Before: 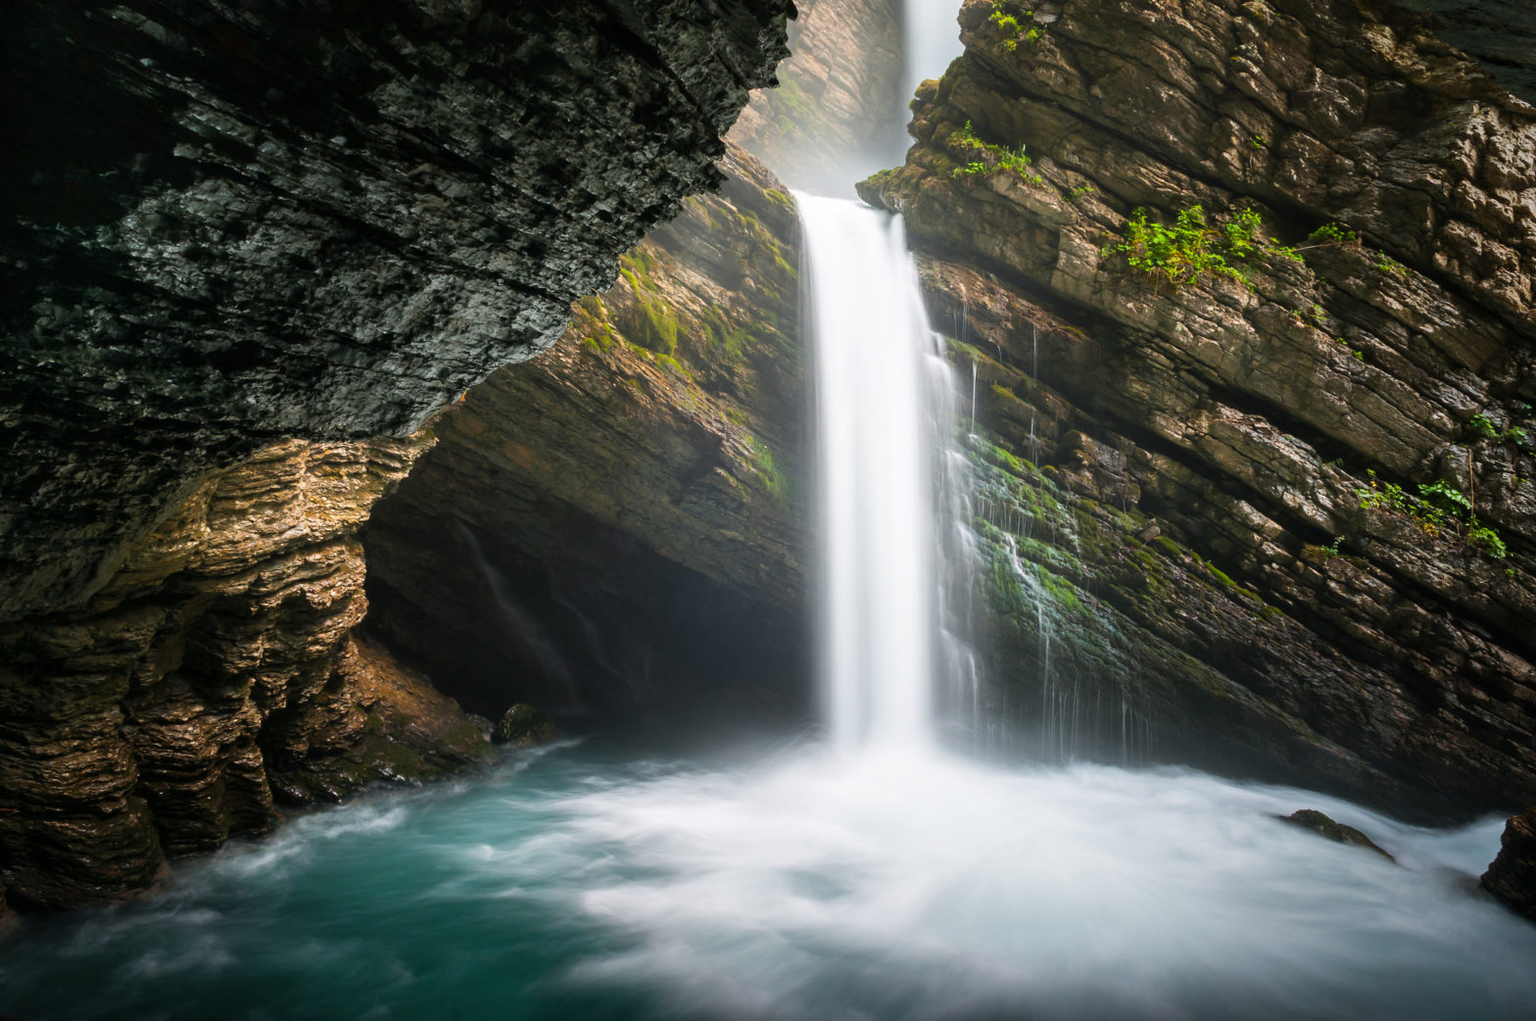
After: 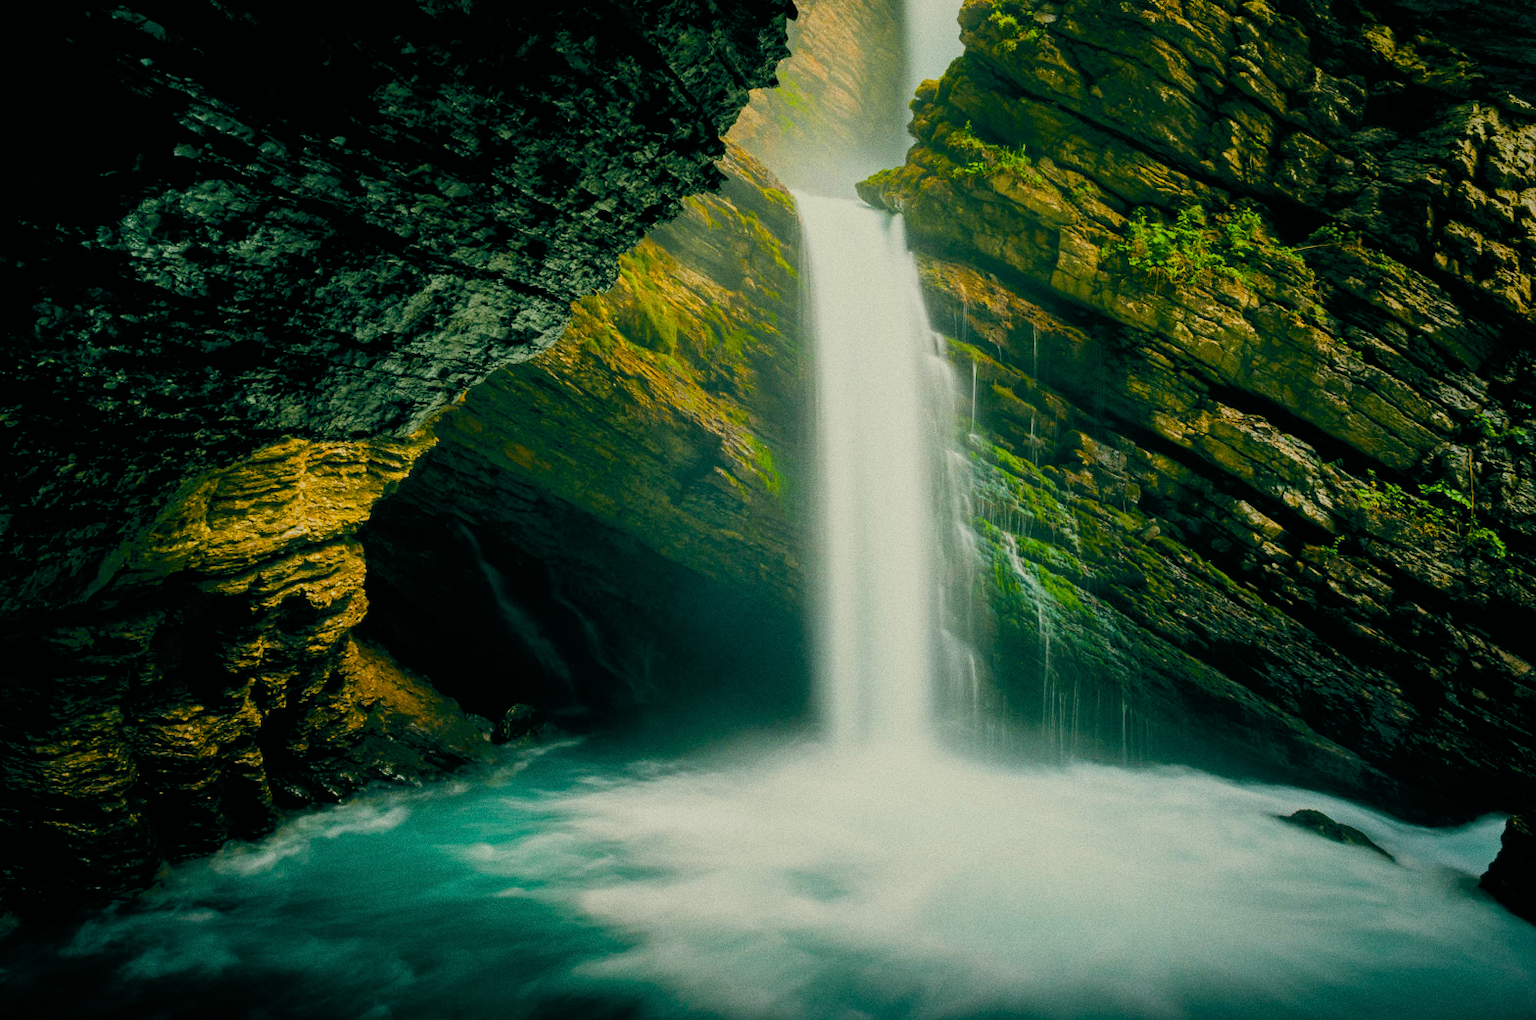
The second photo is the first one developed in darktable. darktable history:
grain: coarseness 3.21 ISO
filmic rgb: black relative exposure -4.88 EV, hardness 2.82
color balance: lift [1.005, 0.99, 1.007, 1.01], gamma [1, 1.034, 1.032, 0.966], gain [0.873, 1.055, 1.067, 0.933]
color balance rgb: linear chroma grading › global chroma 25%, perceptual saturation grading › global saturation 50%
